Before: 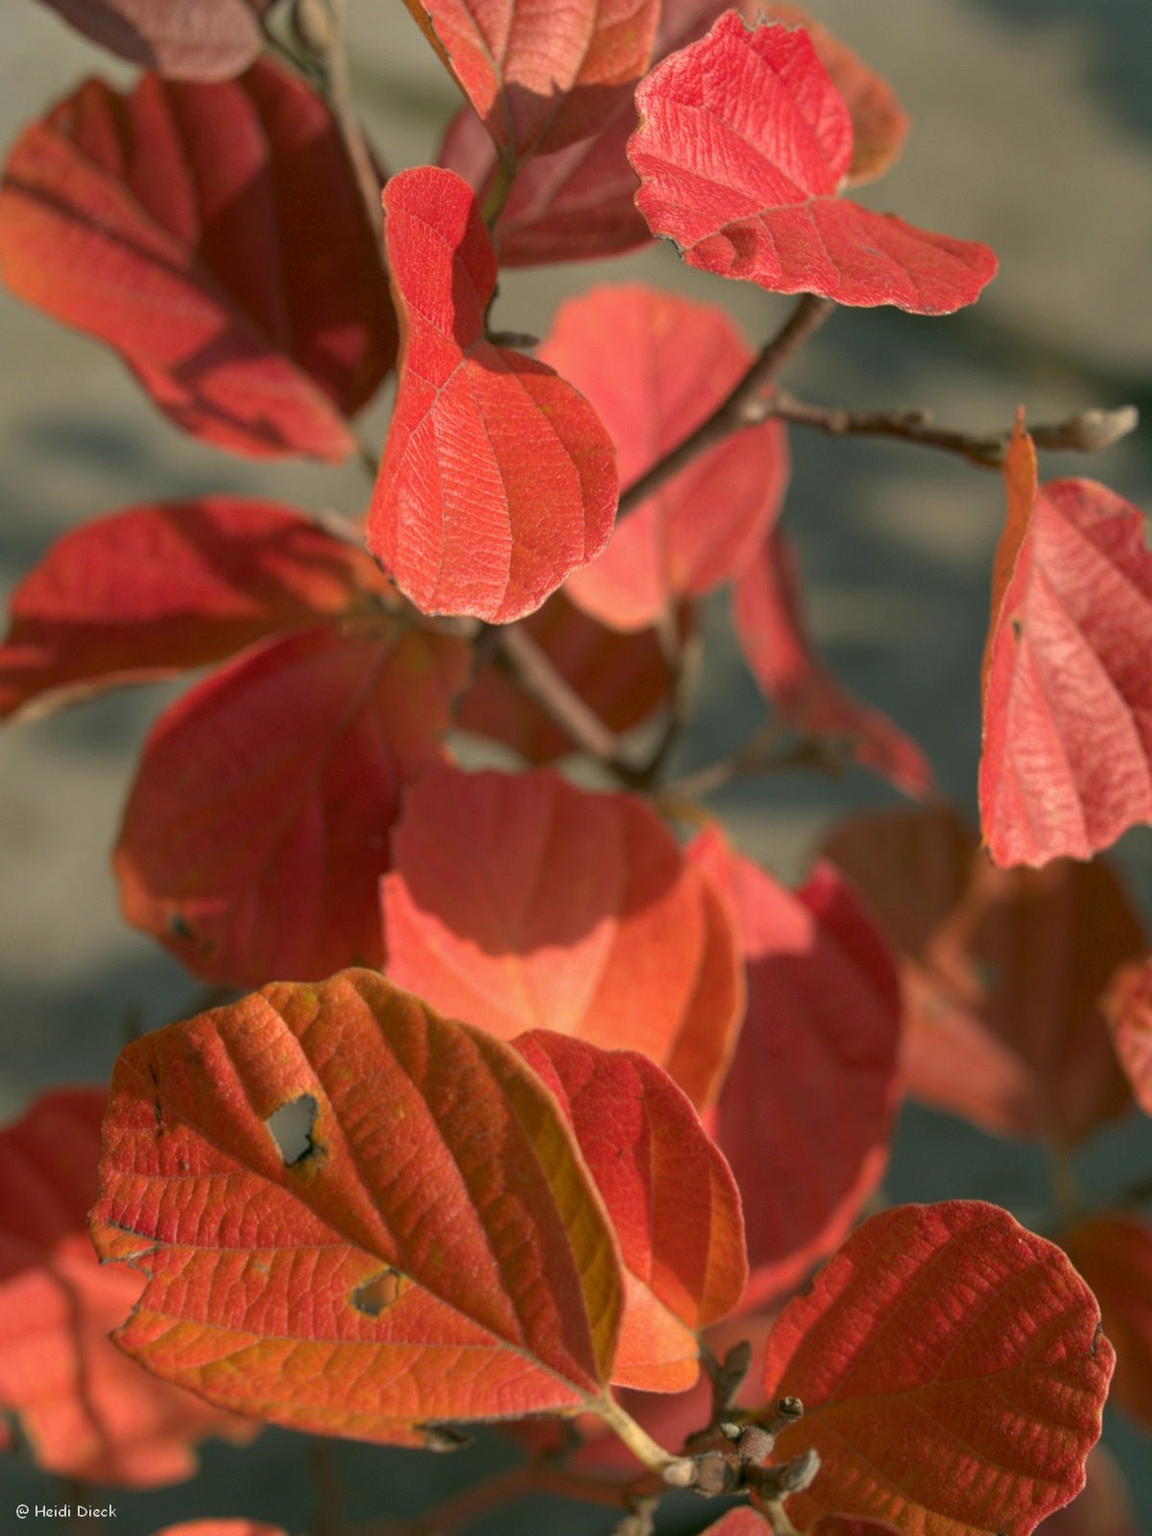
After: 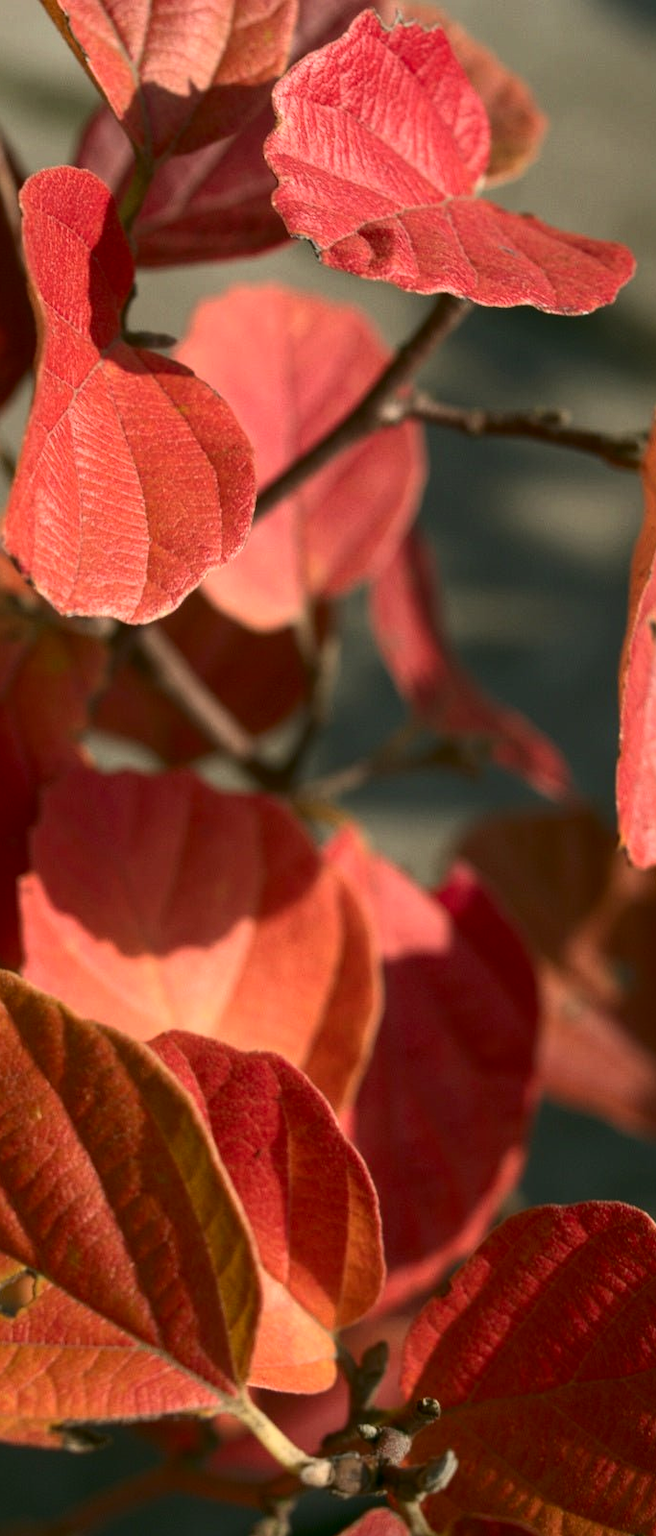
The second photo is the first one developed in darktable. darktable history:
contrast brightness saturation: contrast 0.279
crop: left 31.57%, top 0.021%, right 11.433%
